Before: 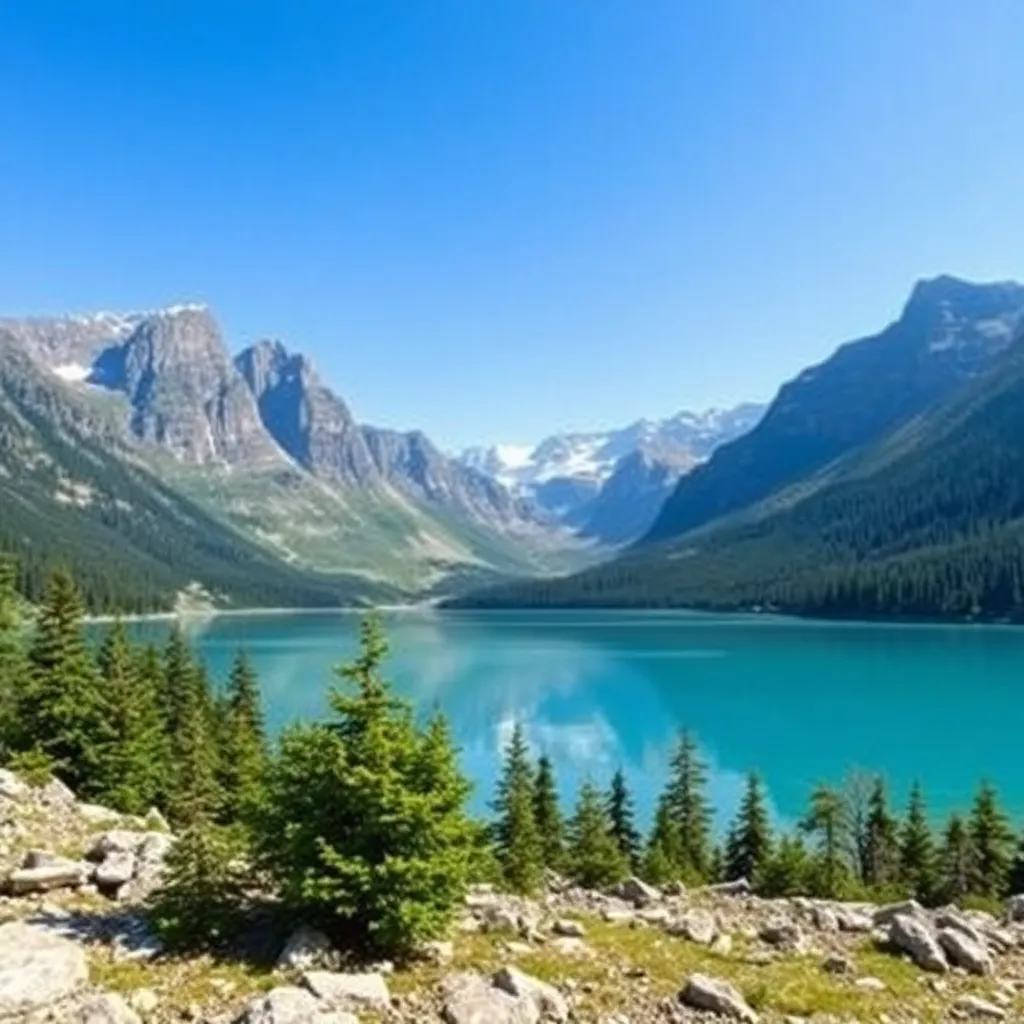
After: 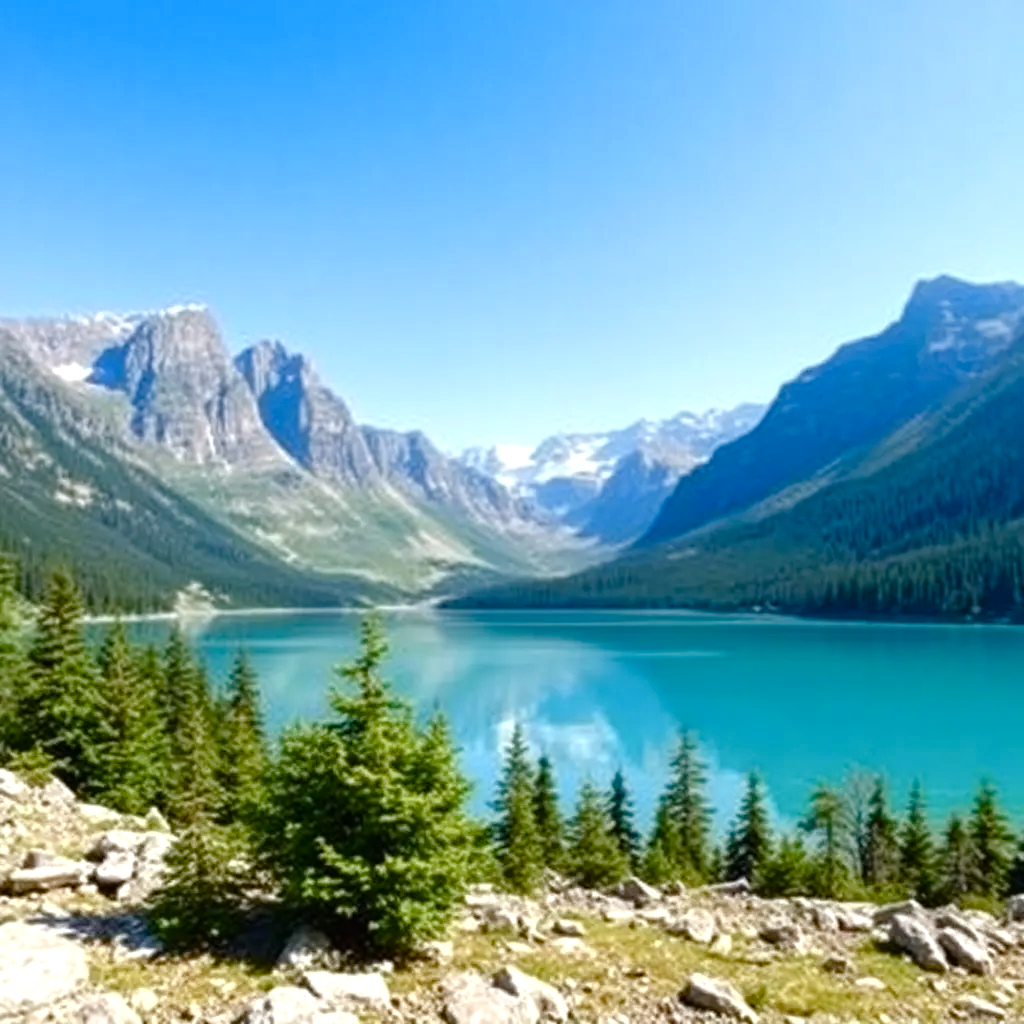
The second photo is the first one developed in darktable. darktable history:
exposure: compensate highlight preservation false
tone equalizer: -8 EV -0.398 EV, -7 EV -0.401 EV, -6 EV -0.341 EV, -5 EV -0.232 EV, -3 EV 0.212 EV, -2 EV 0.328 EV, -1 EV 0.373 EV, +0 EV 0.405 EV
color balance rgb: perceptual saturation grading › global saturation 20%, perceptual saturation grading › highlights -48.947%, perceptual saturation grading › shadows 24.619%, global vibrance 20%
